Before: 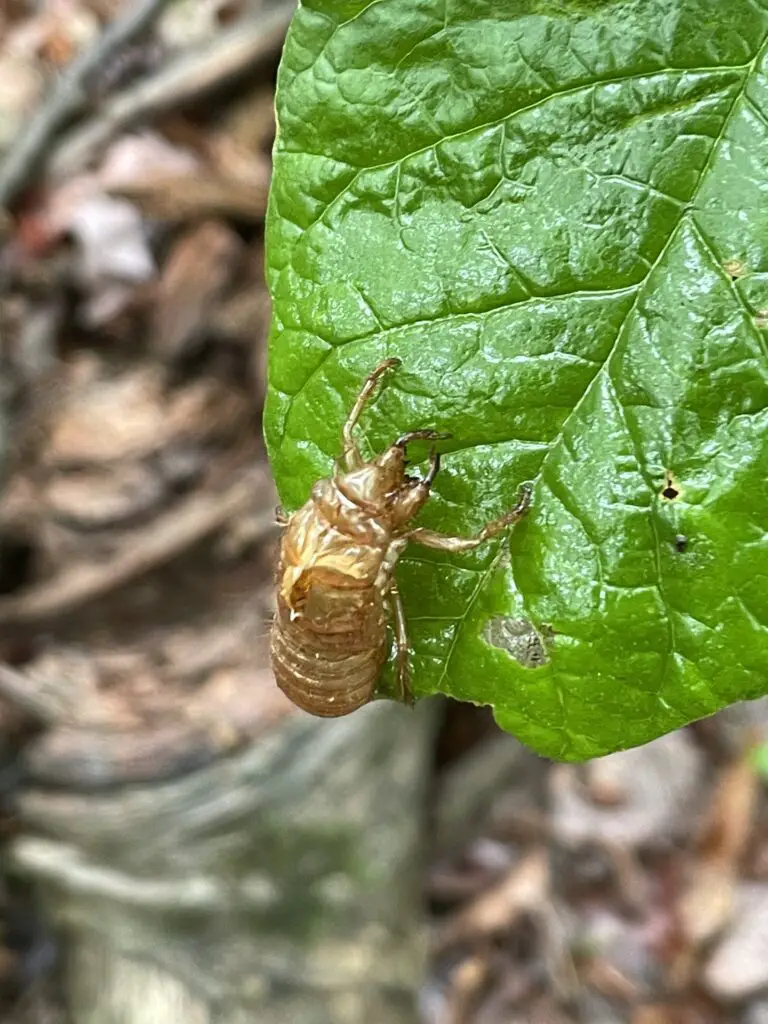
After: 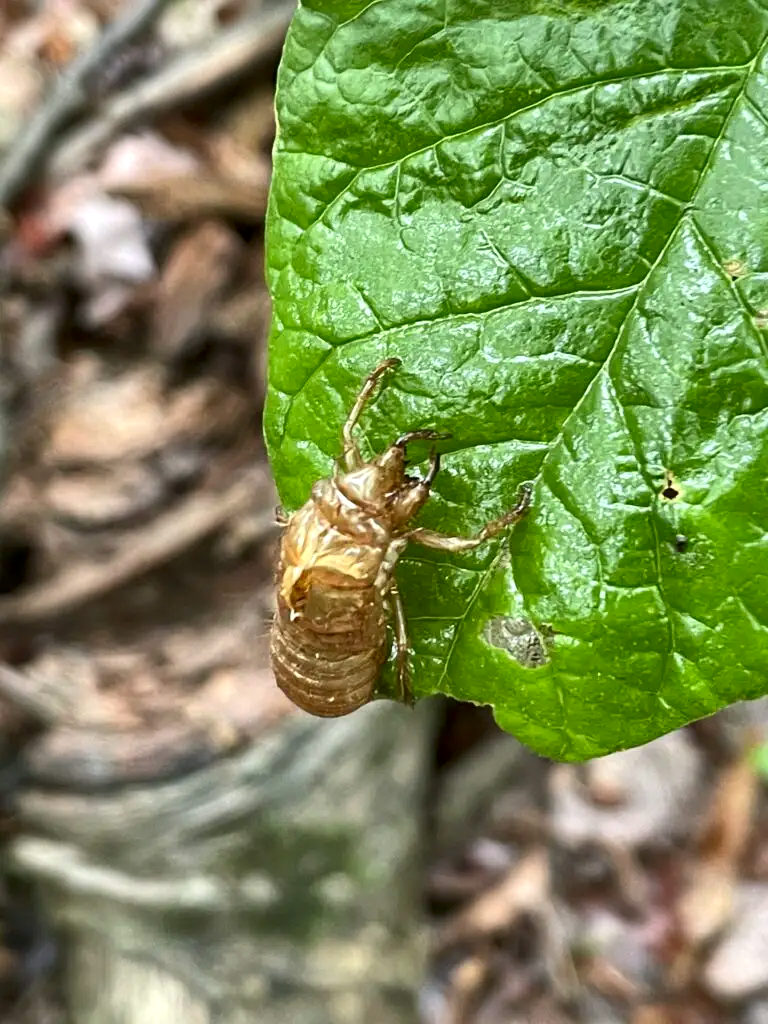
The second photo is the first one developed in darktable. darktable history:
local contrast: mode bilateral grid, contrast 20, coarseness 50, detail 150%, midtone range 0.2
color correction: saturation 1.1
